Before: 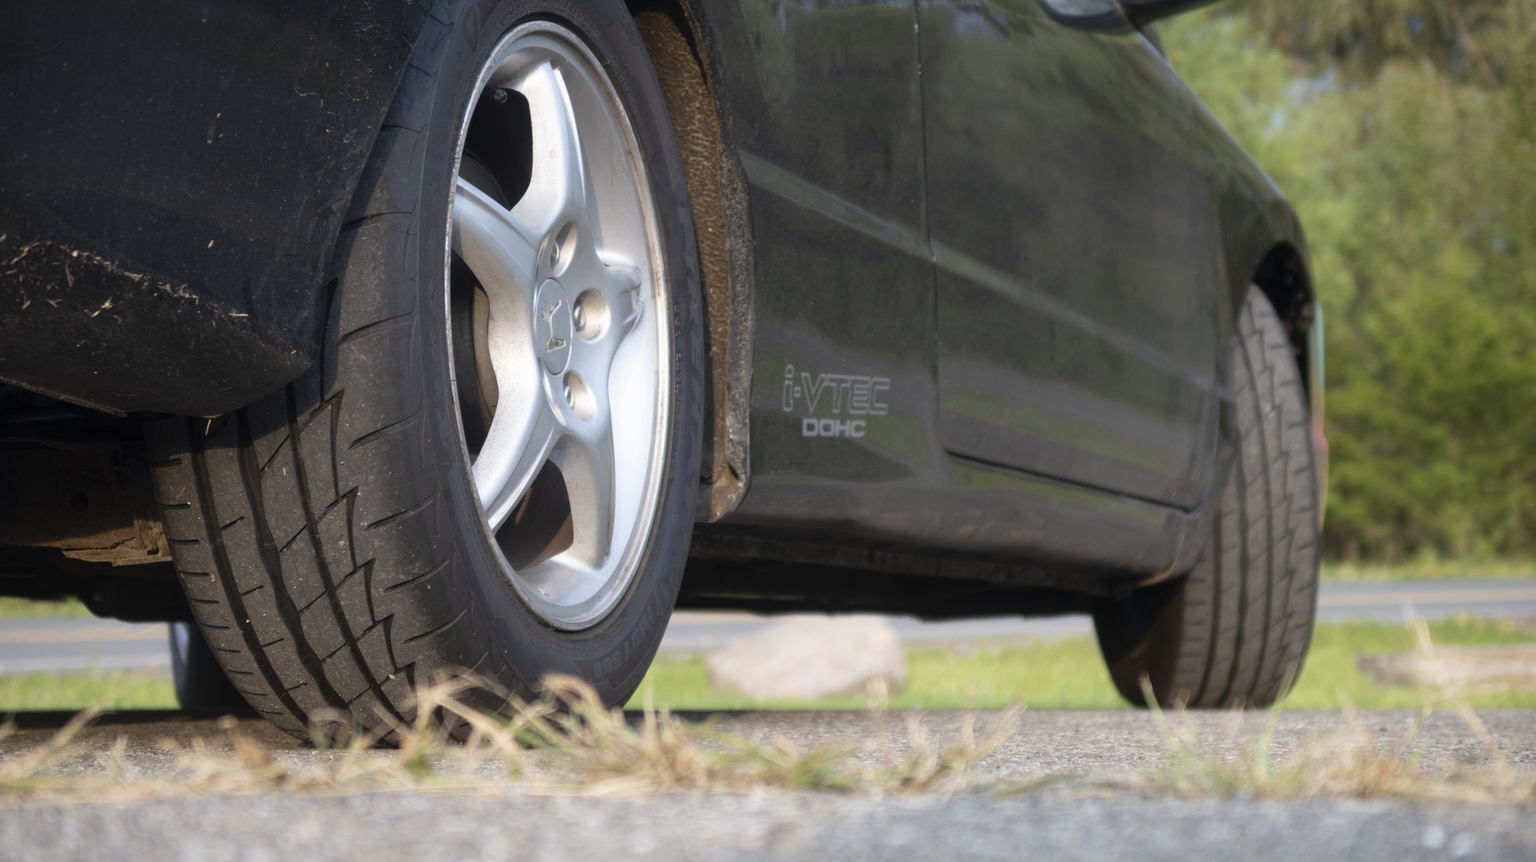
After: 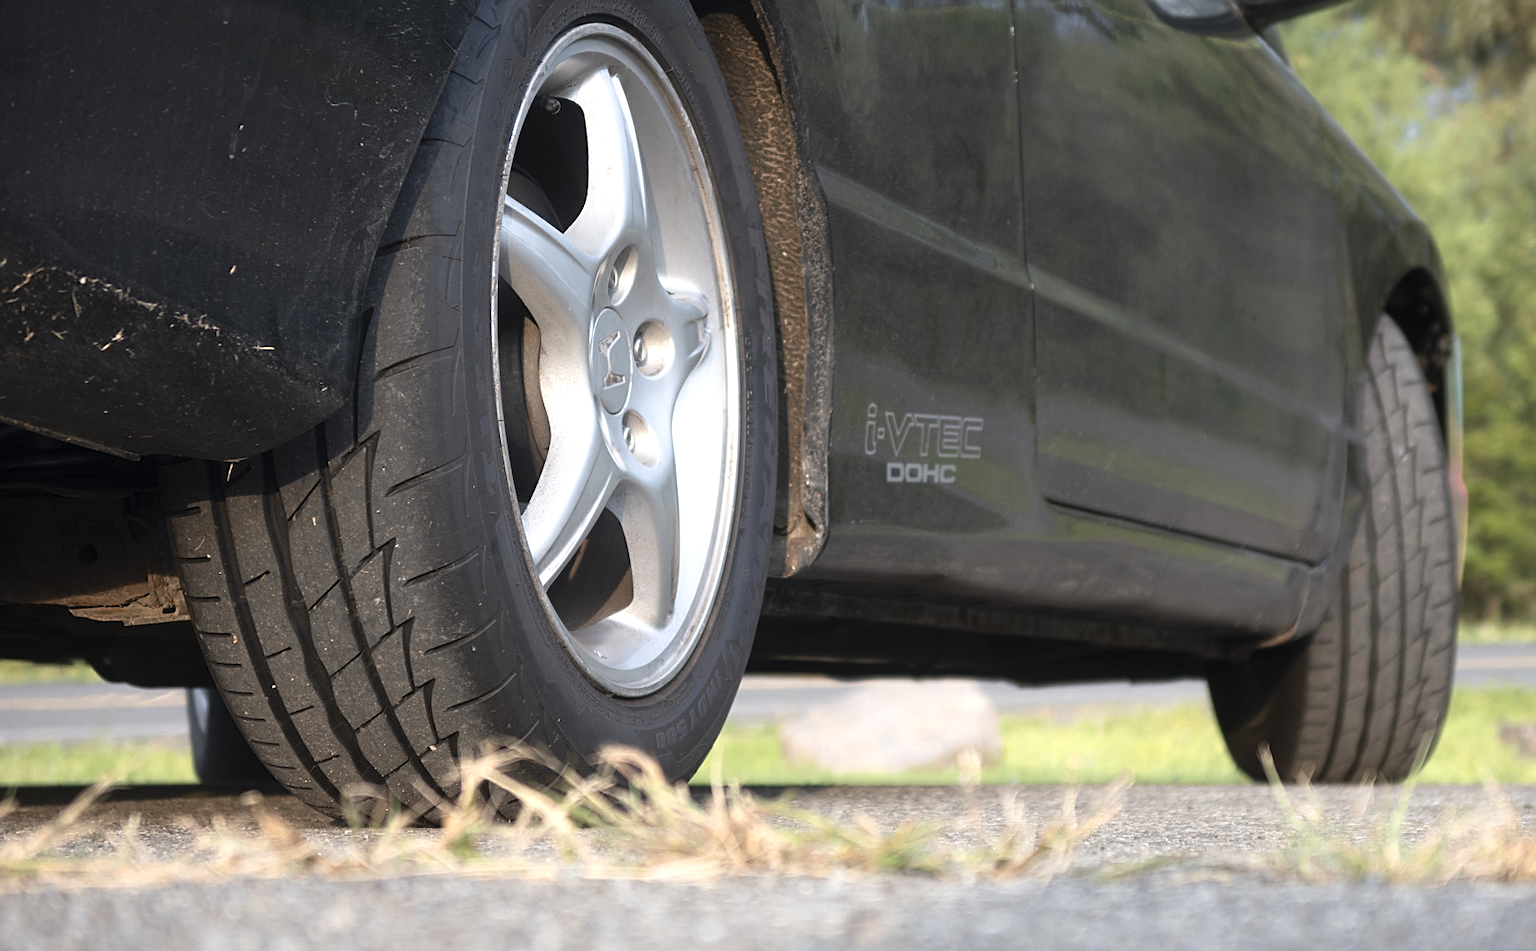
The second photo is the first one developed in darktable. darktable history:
crop: right 9.475%, bottom 0.037%
sharpen: on, module defaults
exposure: exposure 0.216 EV, compensate highlight preservation false
color zones: curves: ch0 [(0.018, 0.548) (0.224, 0.64) (0.425, 0.447) (0.675, 0.575) (0.732, 0.579)]; ch1 [(0.066, 0.487) (0.25, 0.5) (0.404, 0.43) (0.75, 0.421) (0.956, 0.421)]; ch2 [(0.044, 0.561) (0.215, 0.465) (0.399, 0.544) (0.465, 0.548) (0.614, 0.447) (0.724, 0.43) (0.882, 0.623) (0.956, 0.632)]
